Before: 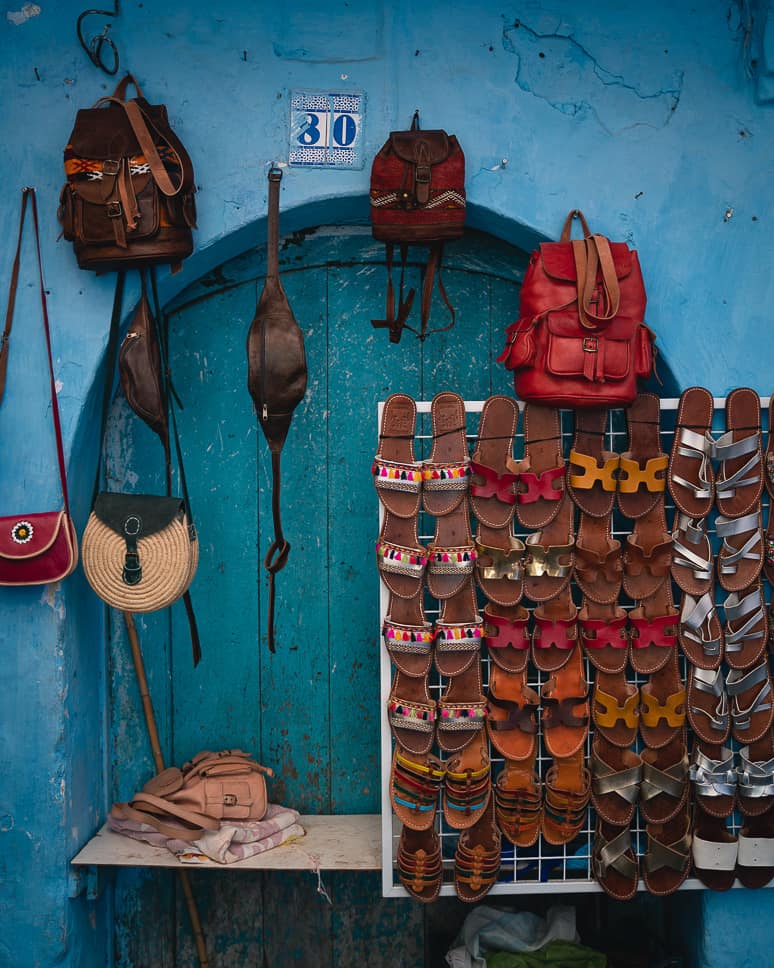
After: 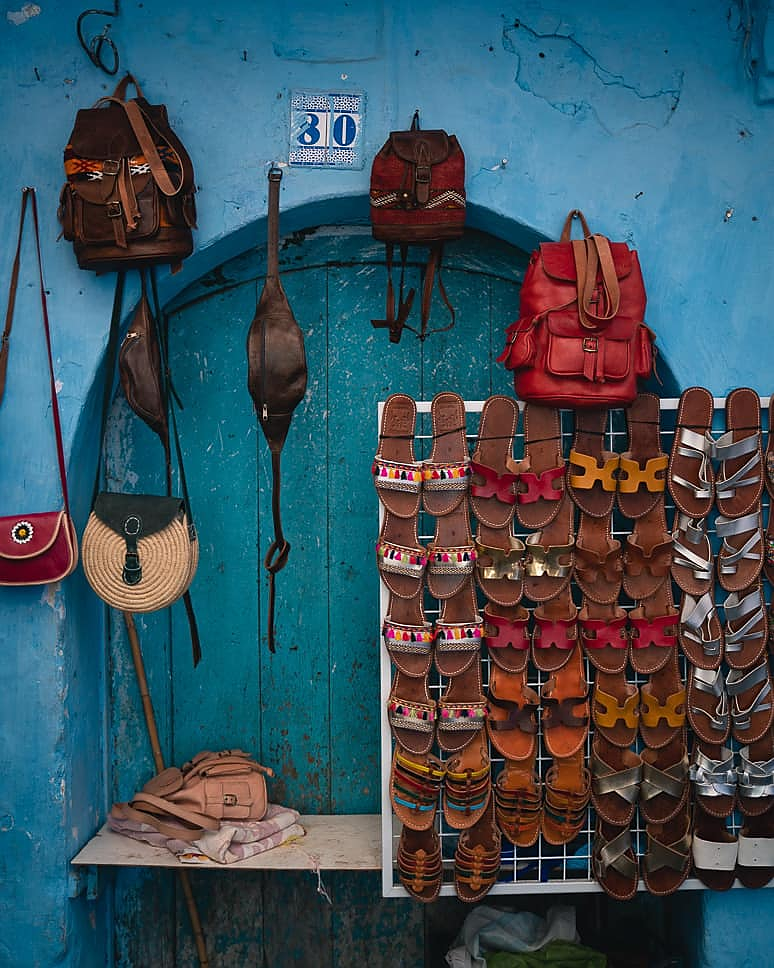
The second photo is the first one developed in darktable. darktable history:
sharpen: radius 0.981, amount 0.603
